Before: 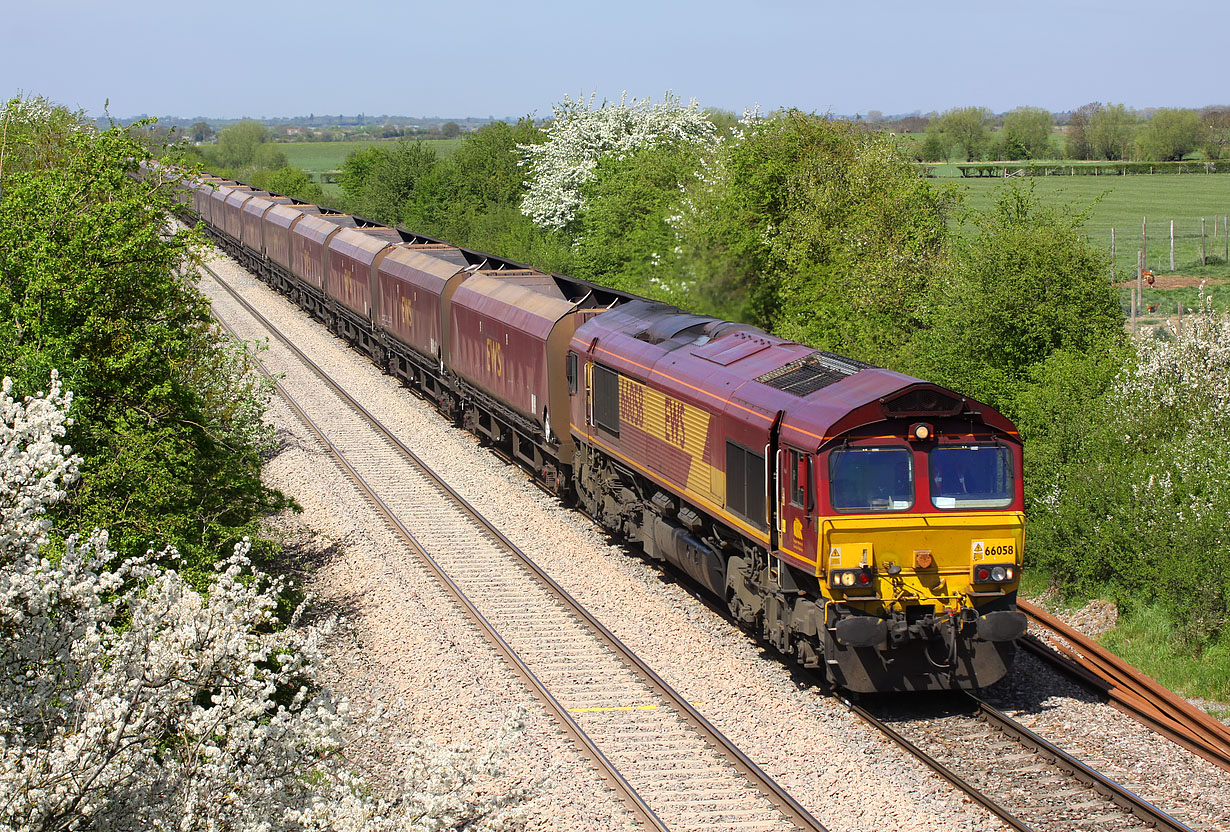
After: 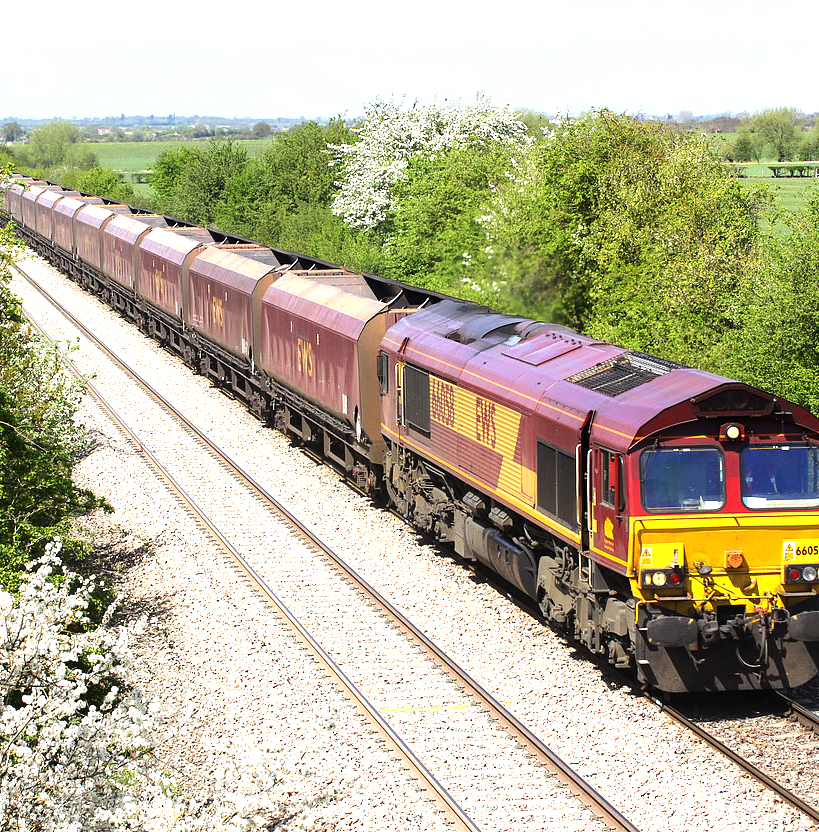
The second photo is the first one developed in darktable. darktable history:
crop: left 15.42%, right 17.927%
exposure: black level correction 0, exposure 0.692 EV, compensate exposure bias true, compensate highlight preservation false
tone equalizer: -8 EV -0.383 EV, -7 EV -0.407 EV, -6 EV -0.326 EV, -5 EV -0.19 EV, -3 EV 0.239 EV, -2 EV 0.321 EV, -1 EV 0.412 EV, +0 EV 0.443 EV, edges refinement/feathering 500, mask exposure compensation -1.57 EV, preserve details no
